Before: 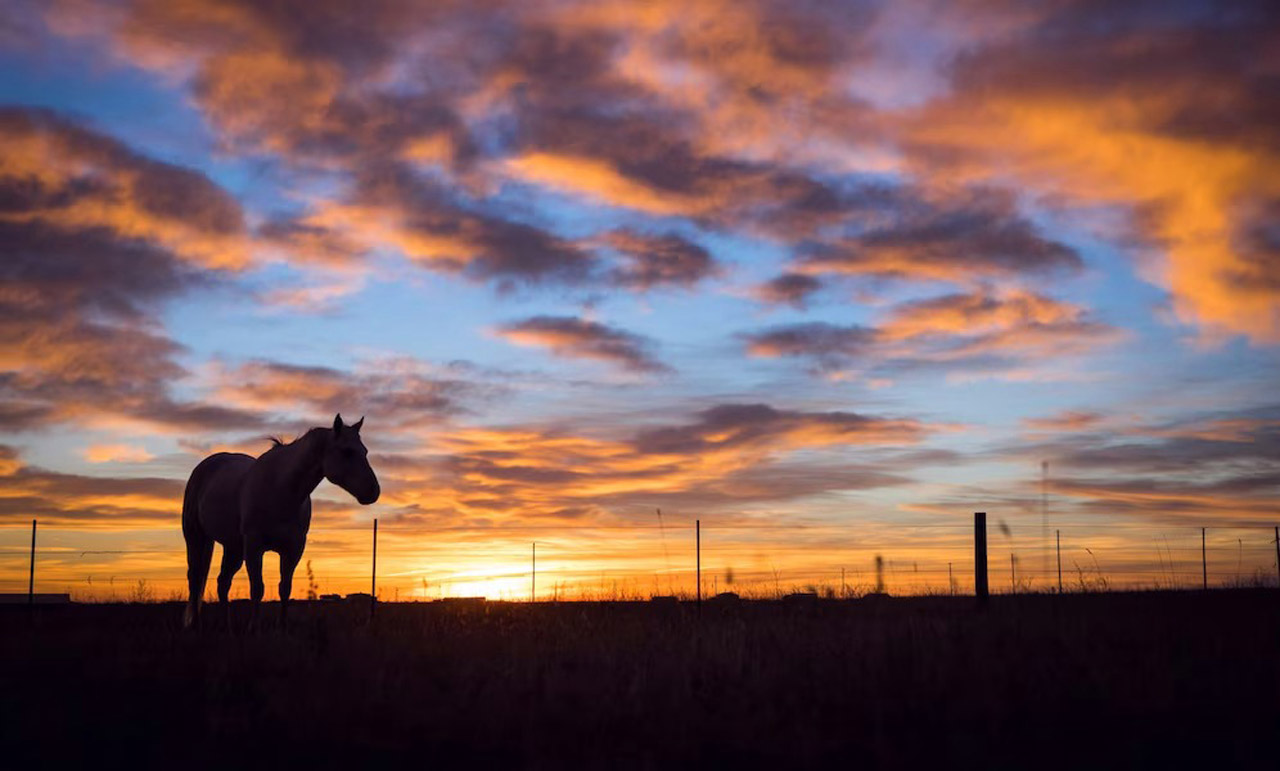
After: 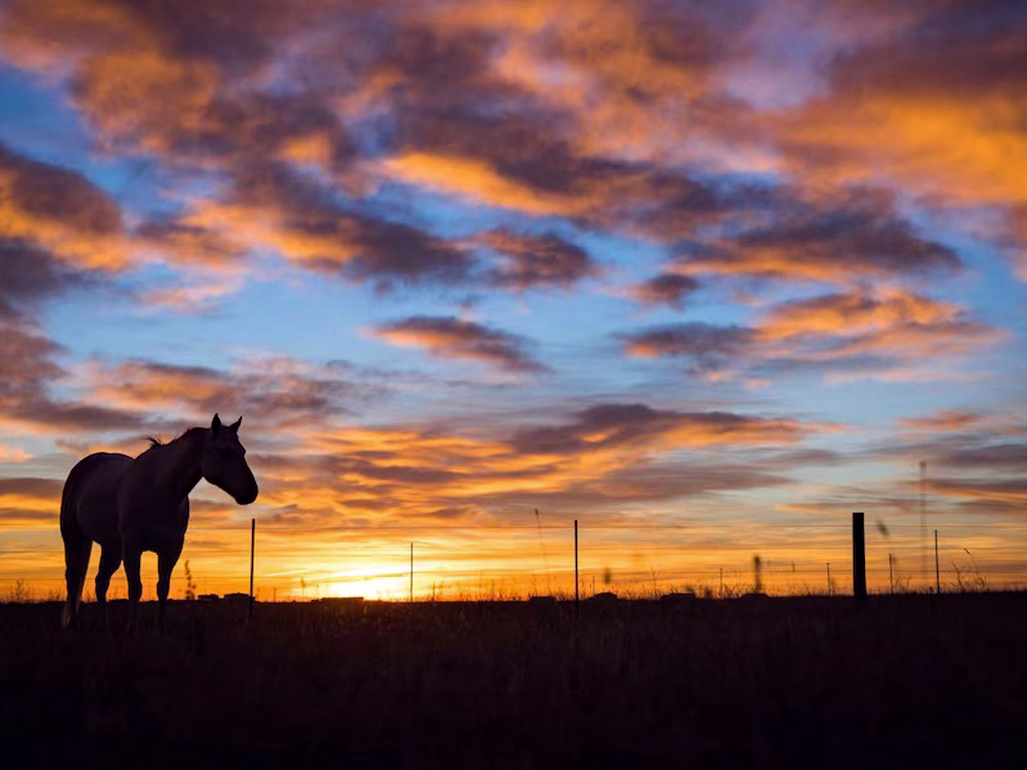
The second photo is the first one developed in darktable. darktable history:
exposure: exposure -0.071 EV, compensate exposure bias true, compensate highlight preservation false
crop and rotate: left 9.588%, right 10.125%
haze removal: compatibility mode true, adaptive false
